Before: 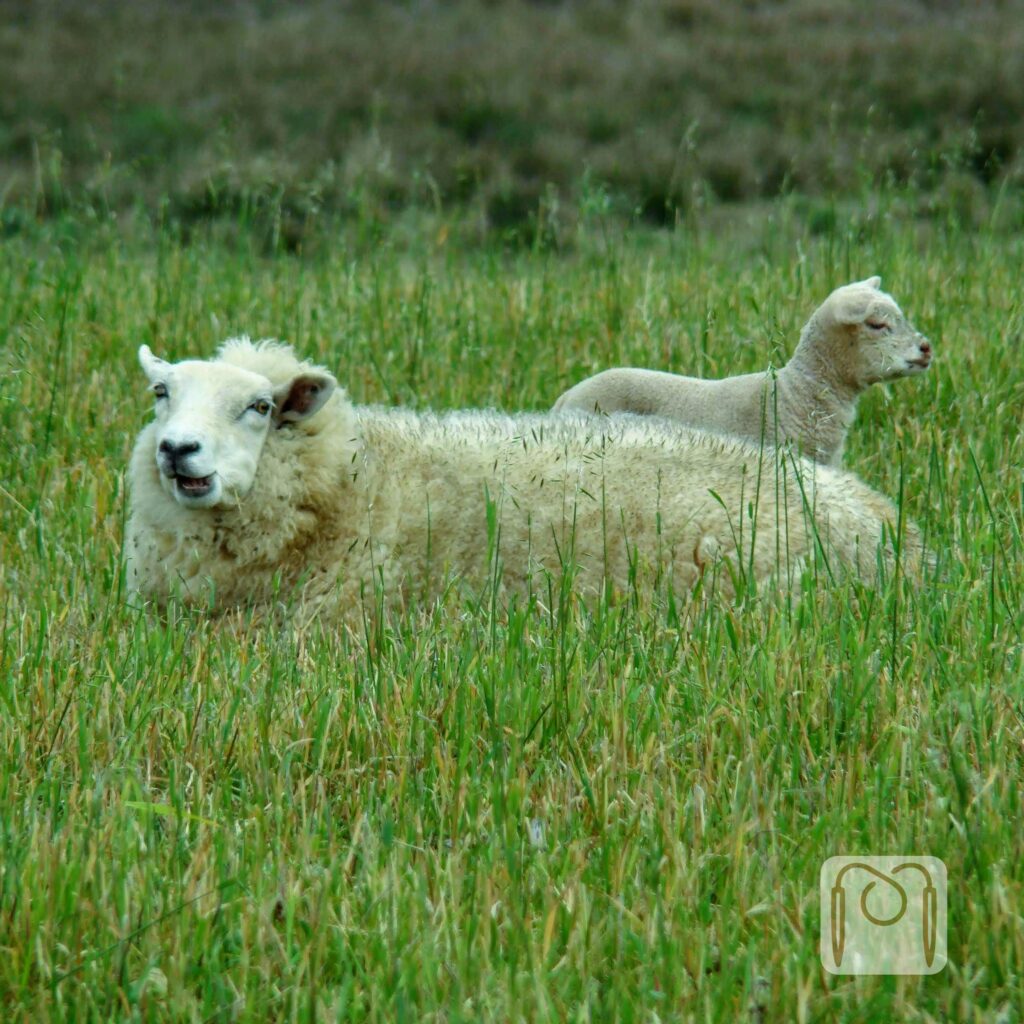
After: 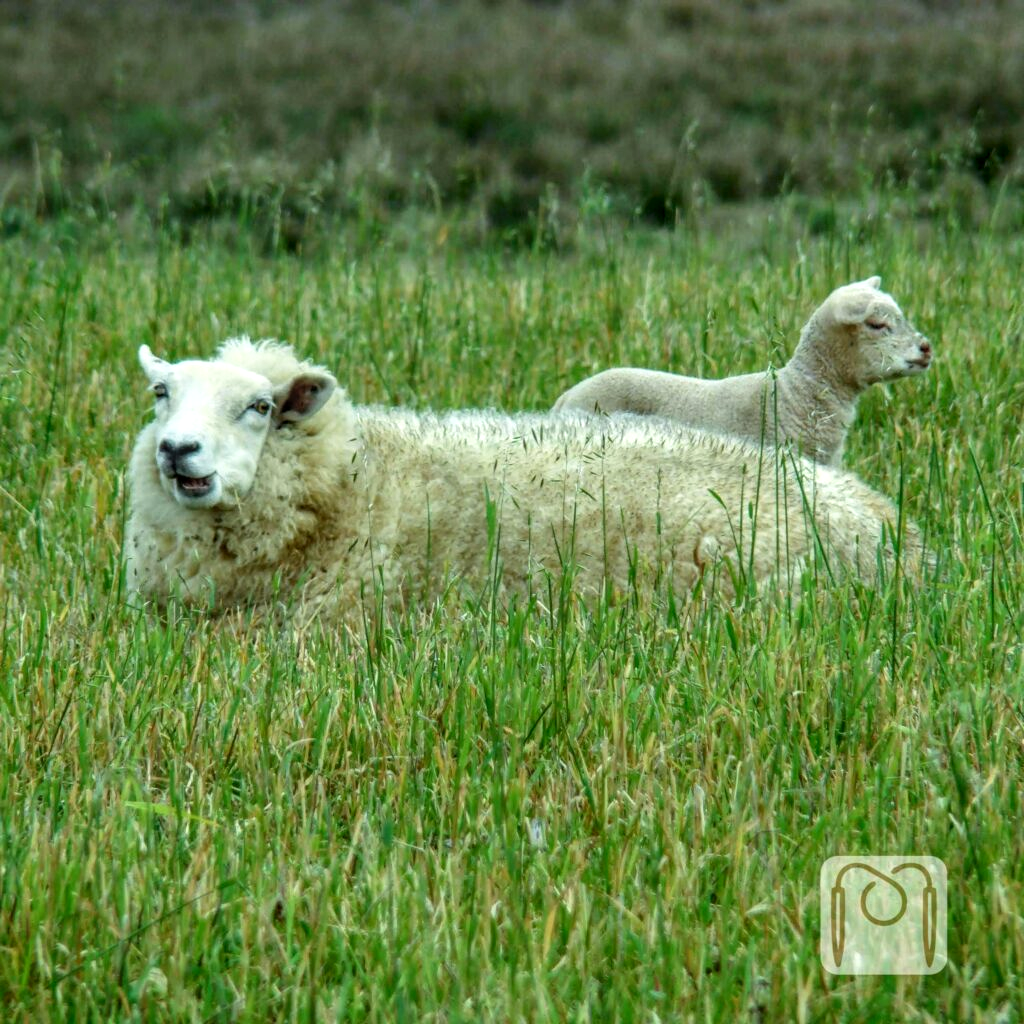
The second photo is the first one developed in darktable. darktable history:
local contrast: detail 130%
tone curve: curves: ch0 [(0, 0) (0.003, 0.003) (0.011, 0.012) (0.025, 0.026) (0.044, 0.046) (0.069, 0.072) (0.1, 0.104) (0.136, 0.141) (0.177, 0.184) (0.224, 0.233) (0.277, 0.288) (0.335, 0.348) (0.399, 0.414) (0.468, 0.486) (0.543, 0.564) (0.623, 0.647) (0.709, 0.736) (0.801, 0.831) (0.898, 0.921) (1, 1)], preserve colors none
